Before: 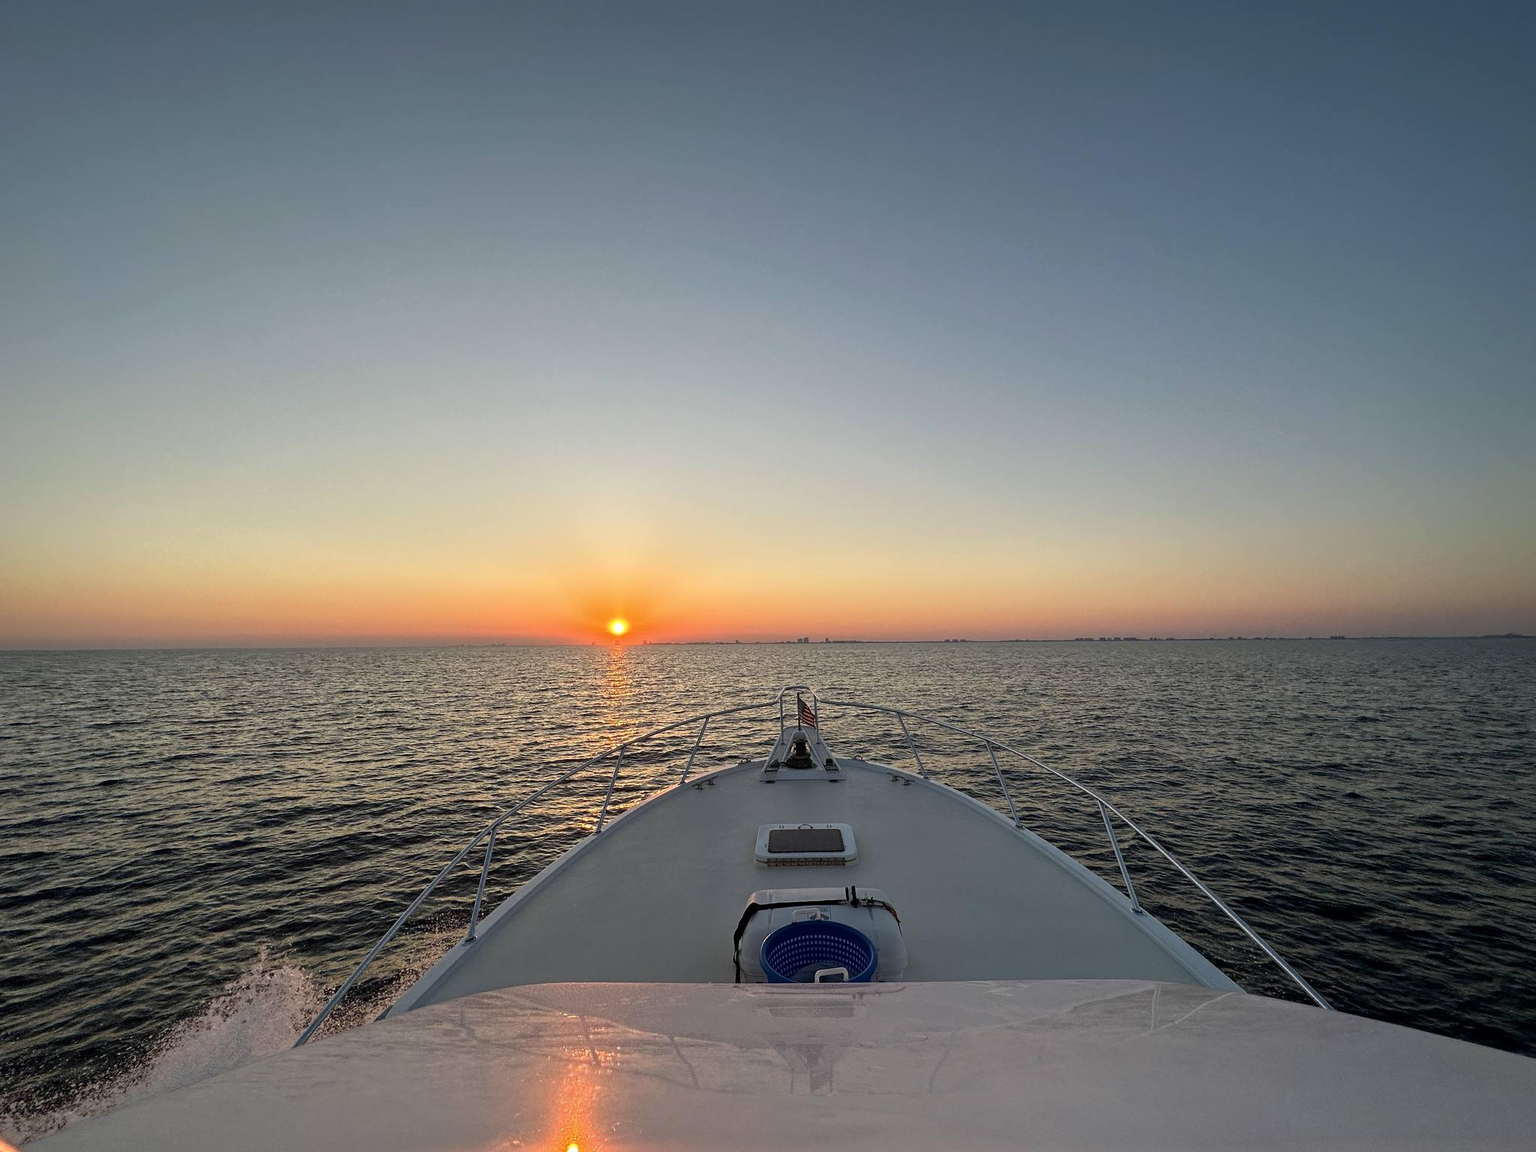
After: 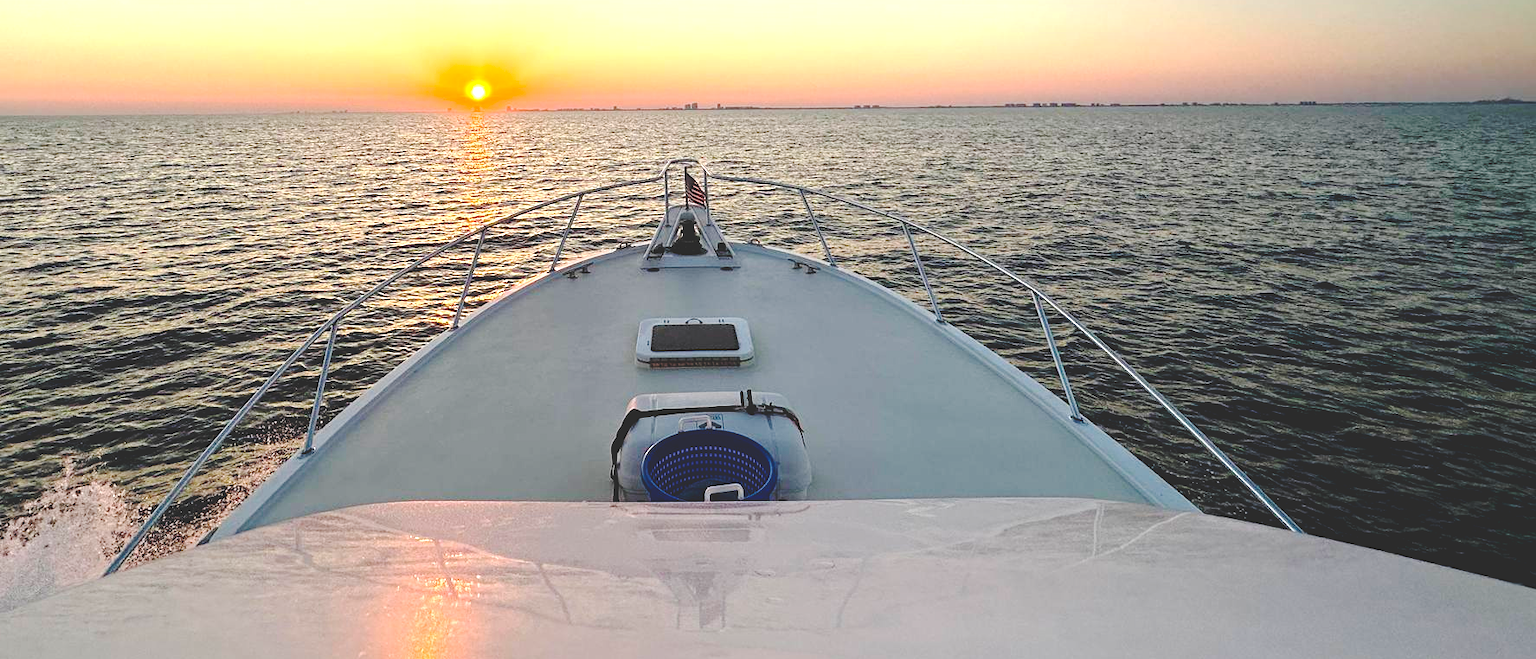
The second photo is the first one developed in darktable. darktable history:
crop and rotate: left 13.321%, top 47.637%, bottom 2.722%
exposure: black level correction 0.01, exposure 1 EV, compensate highlight preservation false
base curve: curves: ch0 [(0, 0.024) (0.055, 0.065) (0.121, 0.166) (0.236, 0.319) (0.693, 0.726) (1, 1)], preserve colors none
